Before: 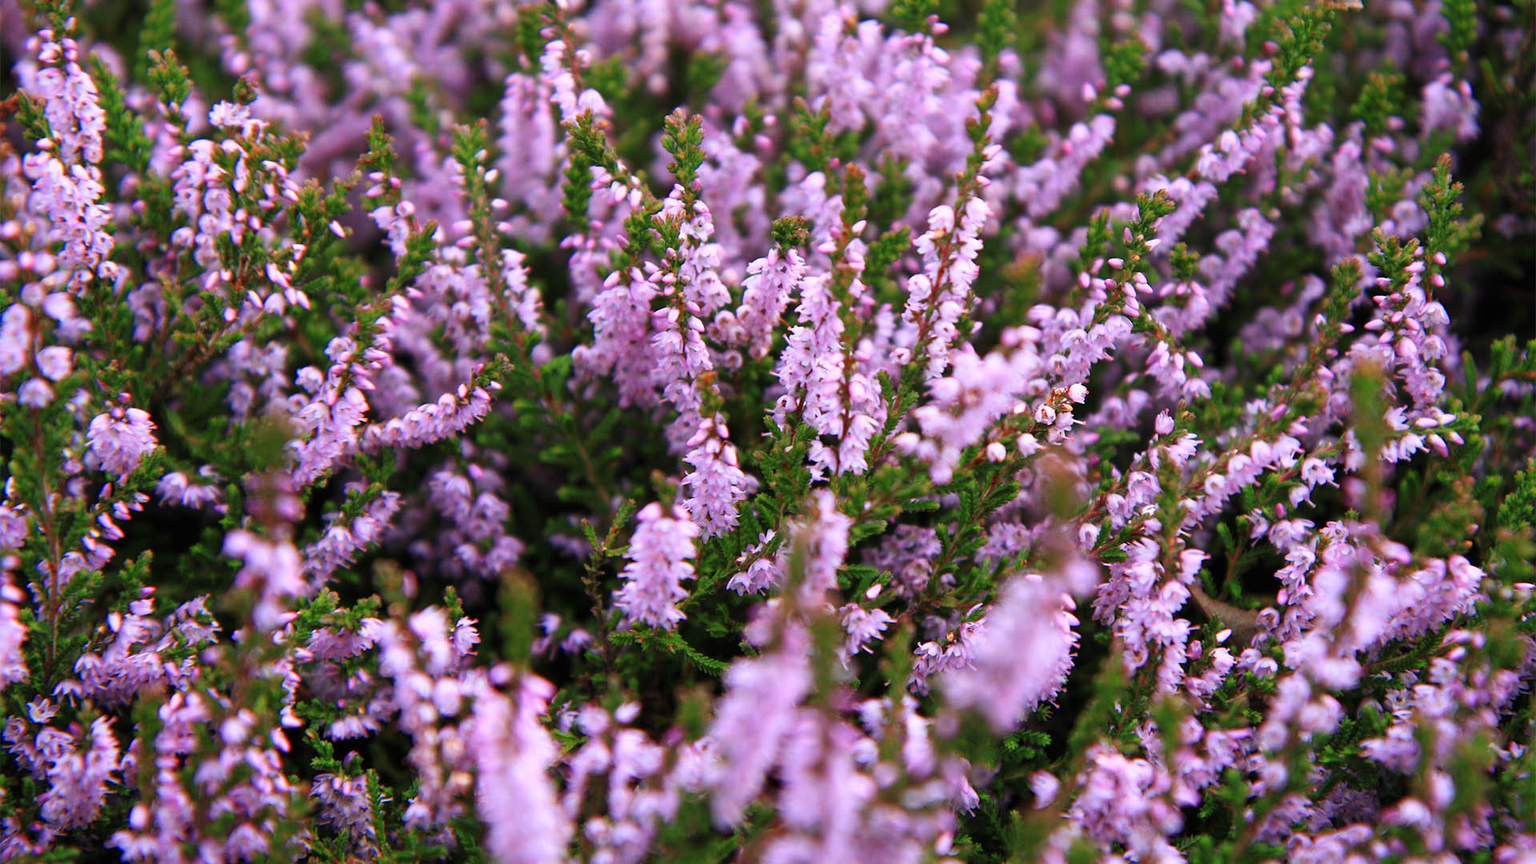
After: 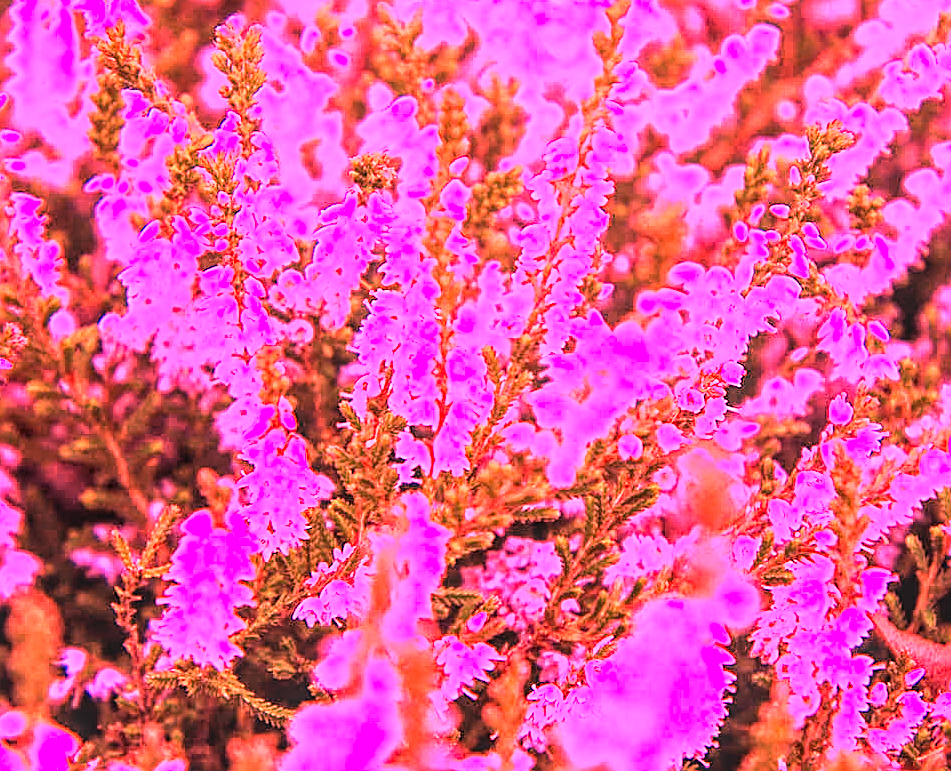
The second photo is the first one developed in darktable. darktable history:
local contrast: highlights 40%, shadows 60%, detail 136%, midtone range 0.514
white balance: red 4.26, blue 1.802
sharpen: on, module defaults
crop: left 32.075%, top 10.976%, right 18.355%, bottom 17.596%
